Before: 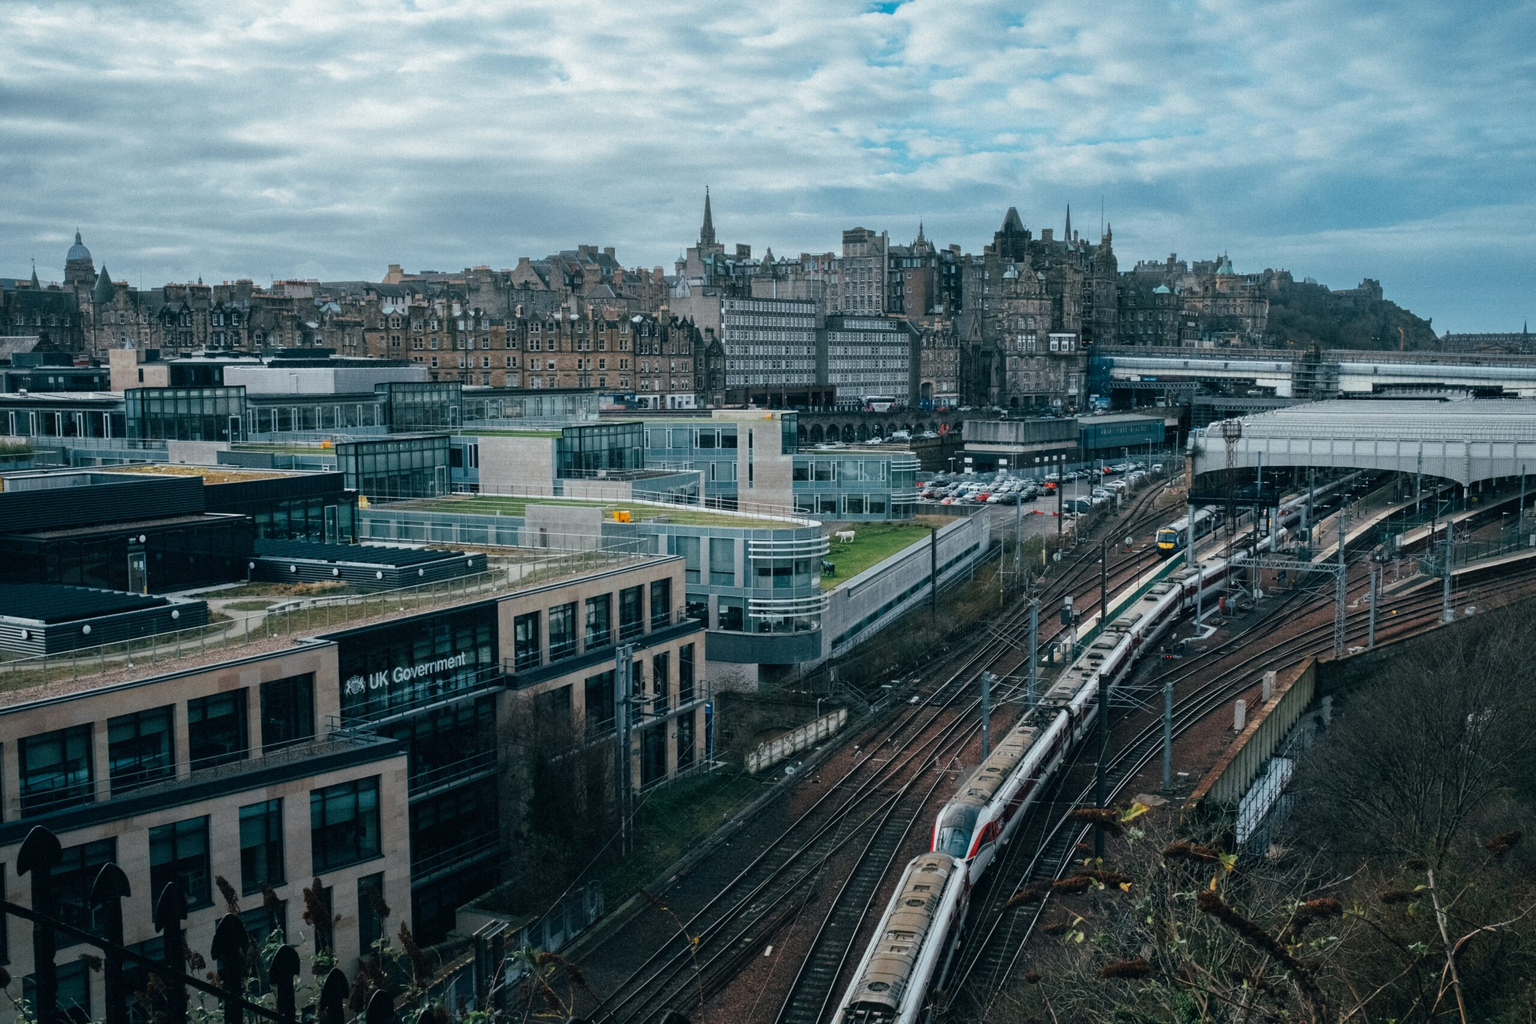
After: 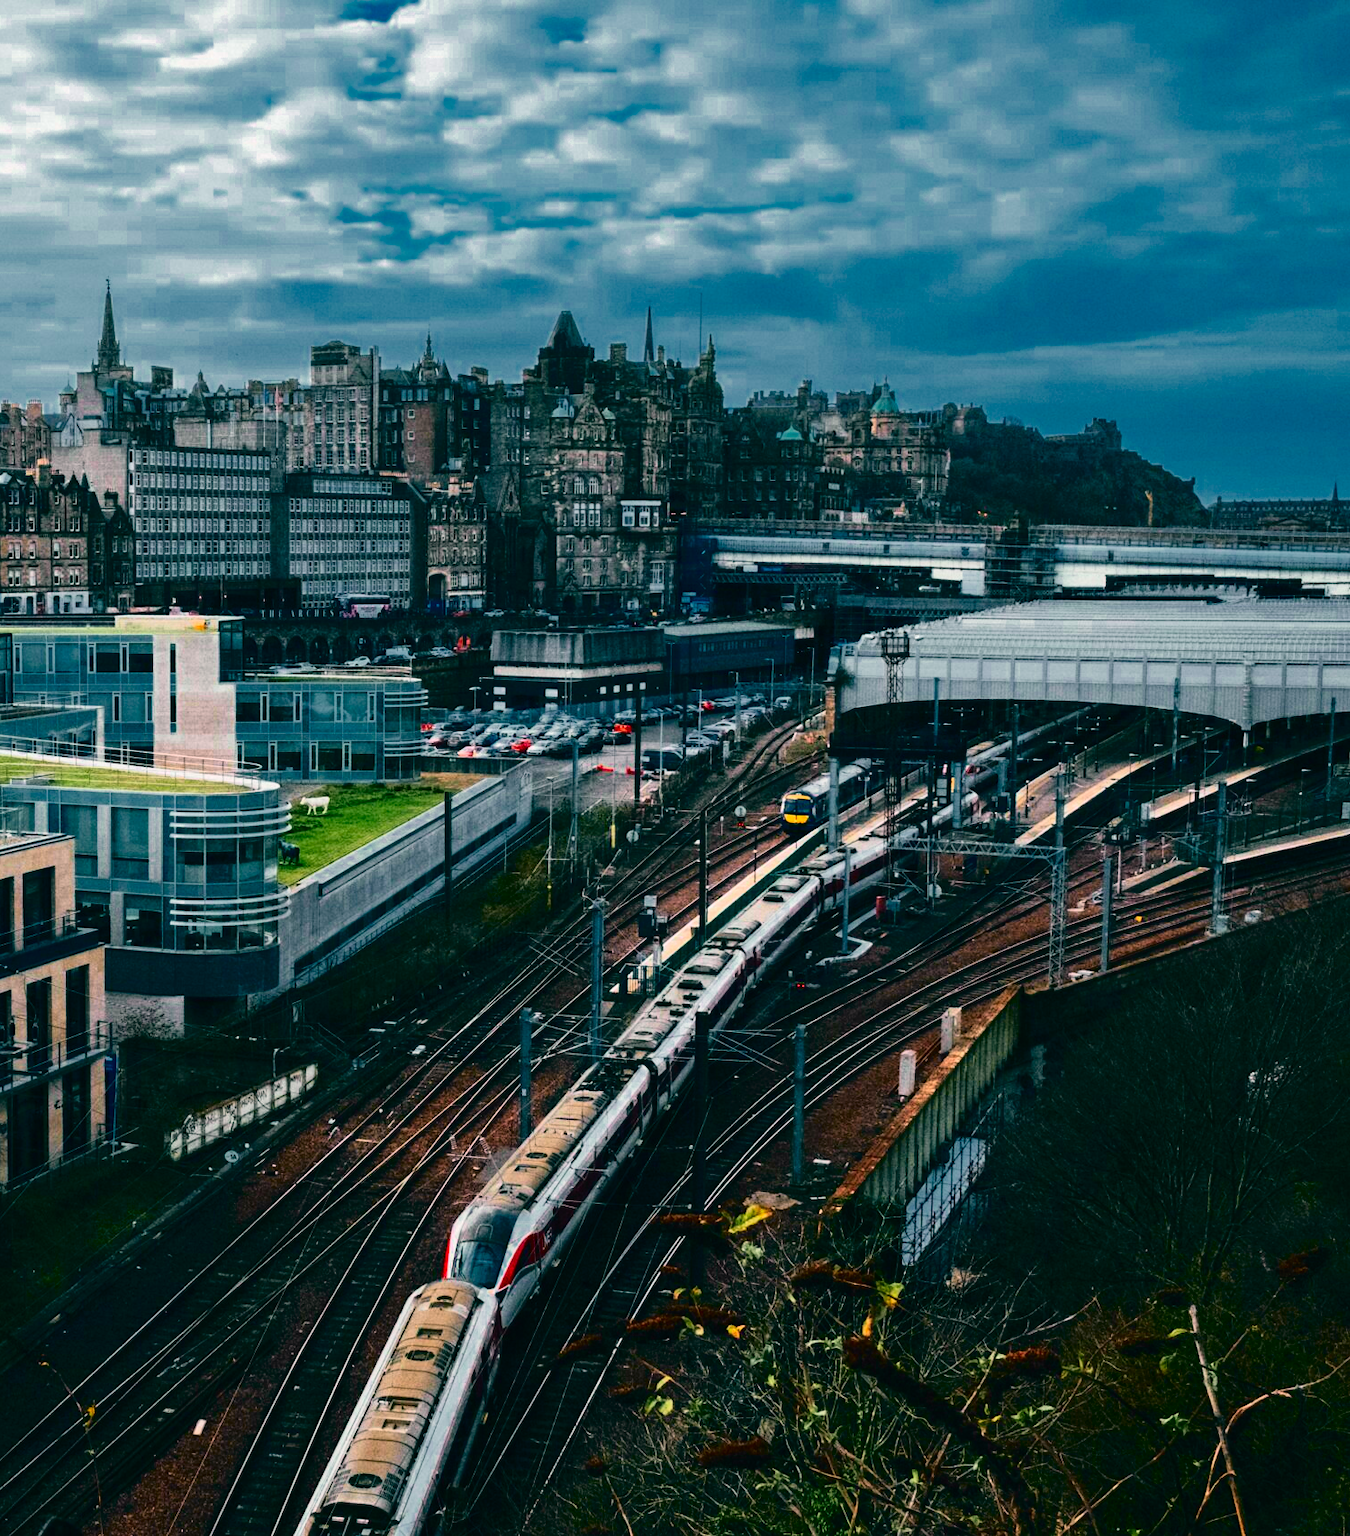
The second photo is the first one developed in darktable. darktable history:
color correction: highlights a* 14.52, highlights b* 4.84
color zones: curves: ch0 [(0, 0.497) (0.143, 0.5) (0.286, 0.5) (0.429, 0.483) (0.571, 0.116) (0.714, -0.006) (0.857, 0.28) (1, 0.497)]
tone curve: curves: ch0 [(0, 0.014) (0.17, 0.099) (0.392, 0.438) (0.725, 0.828) (0.872, 0.918) (1, 0.981)]; ch1 [(0, 0) (0.402, 0.36) (0.488, 0.466) (0.5, 0.499) (0.515, 0.515) (0.574, 0.595) (0.619, 0.65) (0.701, 0.725) (1, 1)]; ch2 [(0, 0) (0.432, 0.422) (0.486, 0.49) (0.503, 0.503) (0.523, 0.554) (0.562, 0.606) (0.644, 0.694) (0.717, 0.753) (1, 0.991)], color space Lab, independent channels
tone equalizer: -8 EV -0.417 EV, -7 EV -0.389 EV, -6 EV -0.333 EV, -5 EV -0.222 EV, -3 EV 0.222 EV, -2 EV 0.333 EV, -1 EV 0.389 EV, +0 EV 0.417 EV, edges refinement/feathering 500, mask exposure compensation -1.57 EV, preserve details no
contrast brightness saturation: saturation 0.5
crop: left 41.402%
exposure: black level correction 0.001, exposure -0.125 EV, compensate exposure bias true, compensate highlight preservation false
